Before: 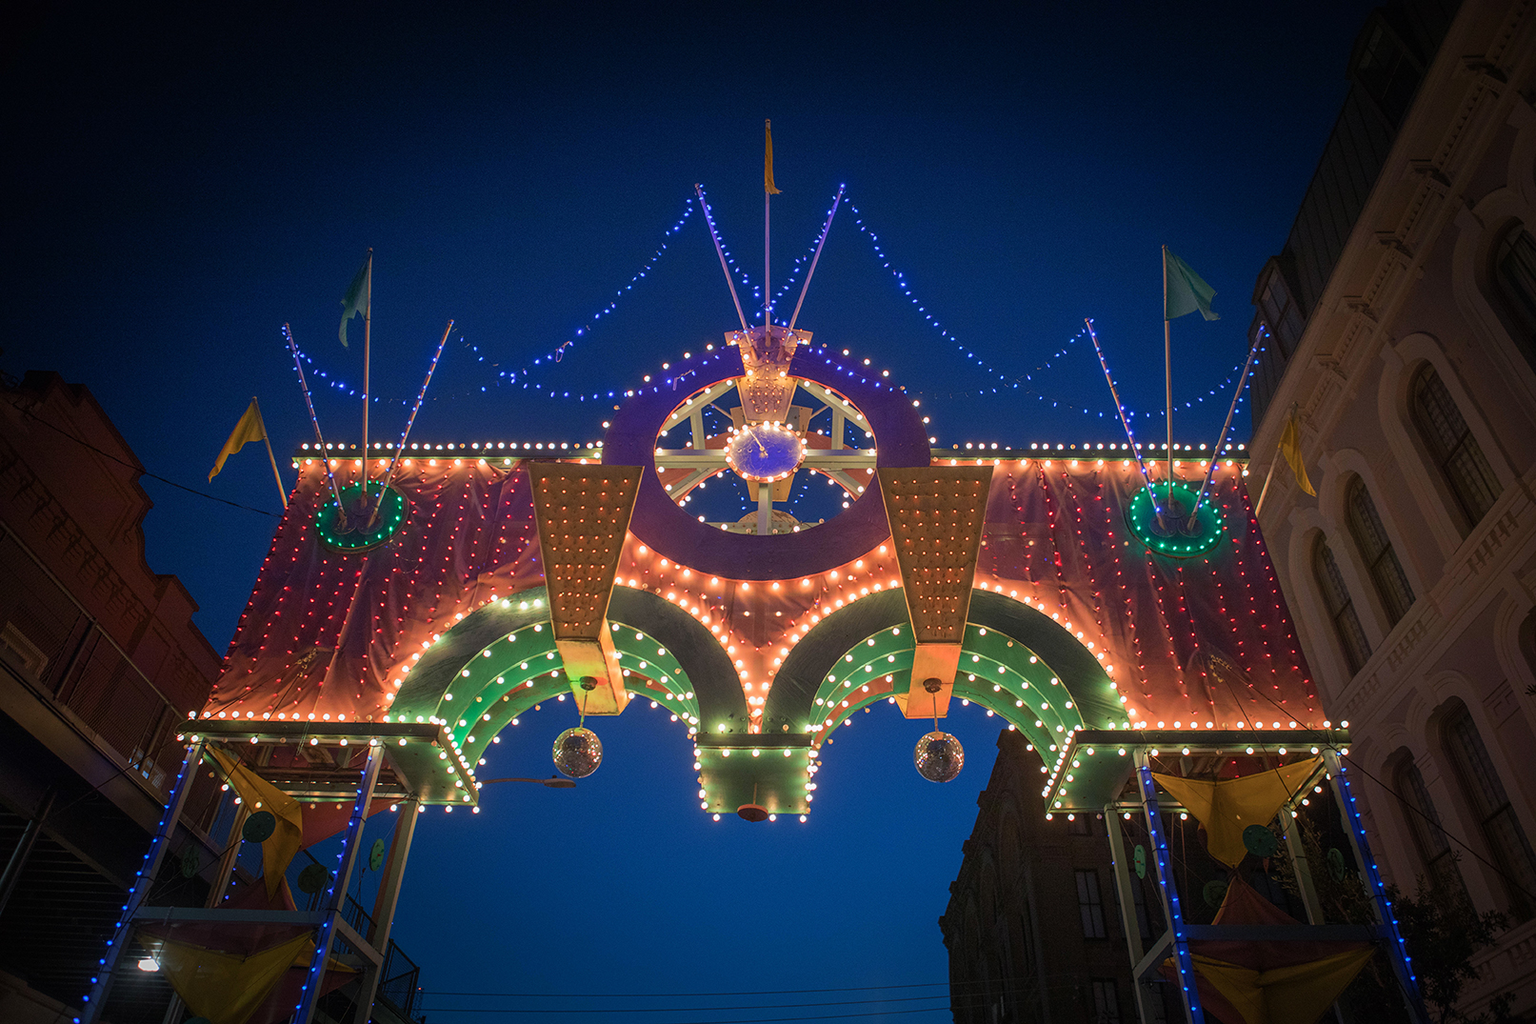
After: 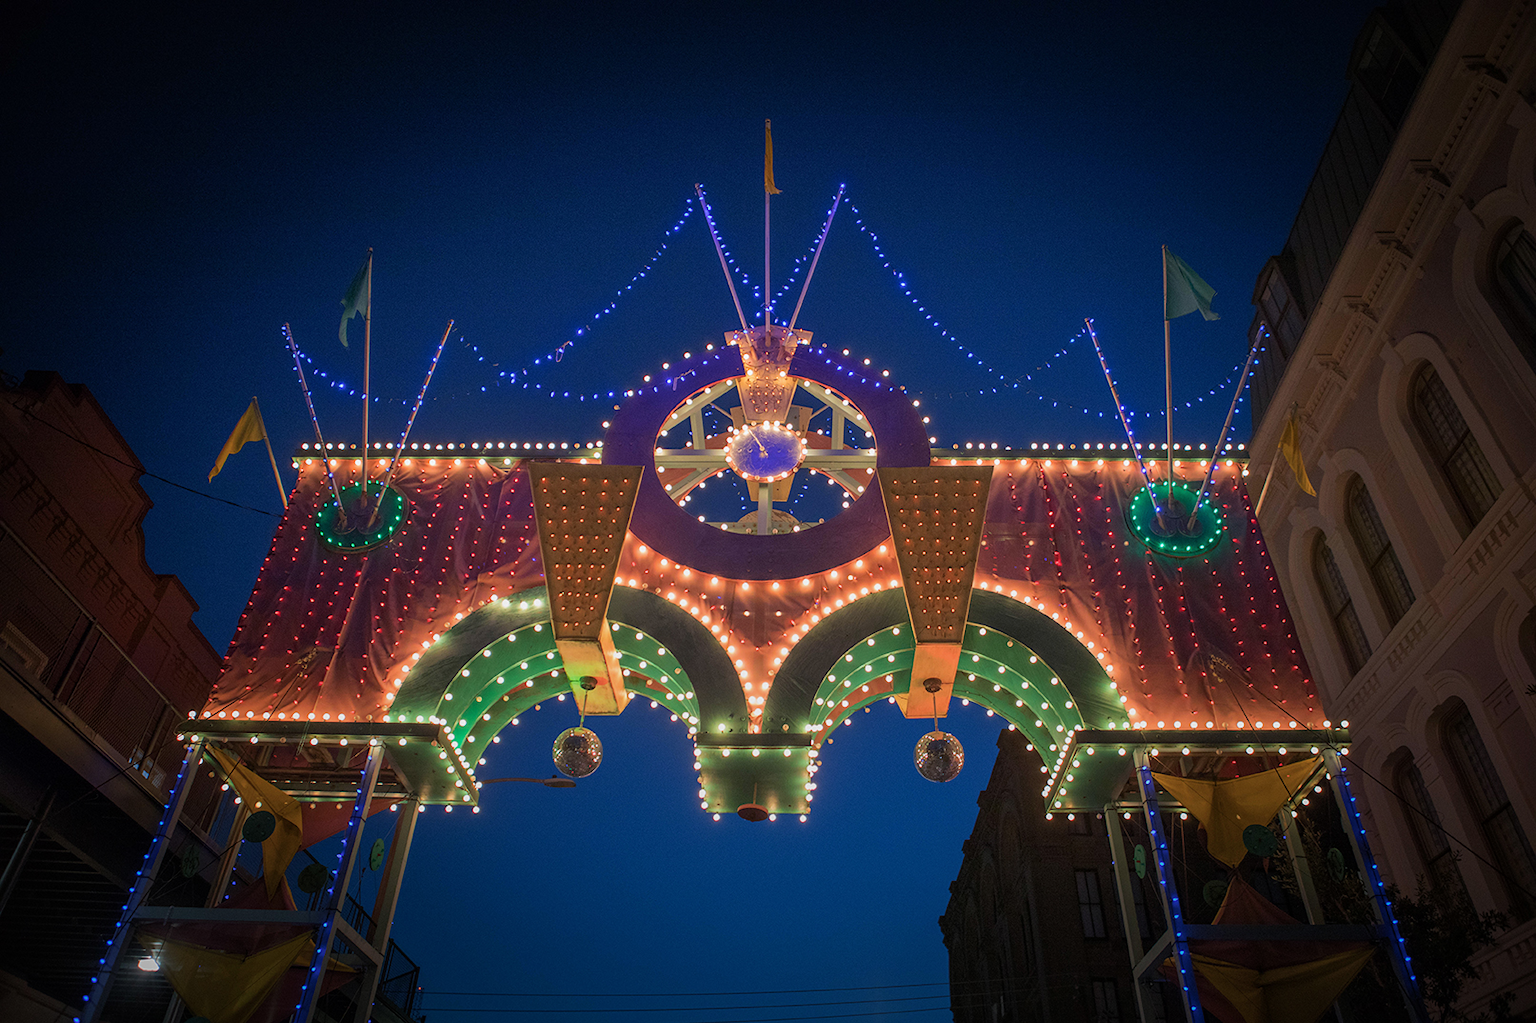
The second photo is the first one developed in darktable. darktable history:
graduated density: rotation -180°, offset 24.95
local contrast: mode bilateral grid, contrast 10, coarseness 25, detail 115%, midtone range 0.2
